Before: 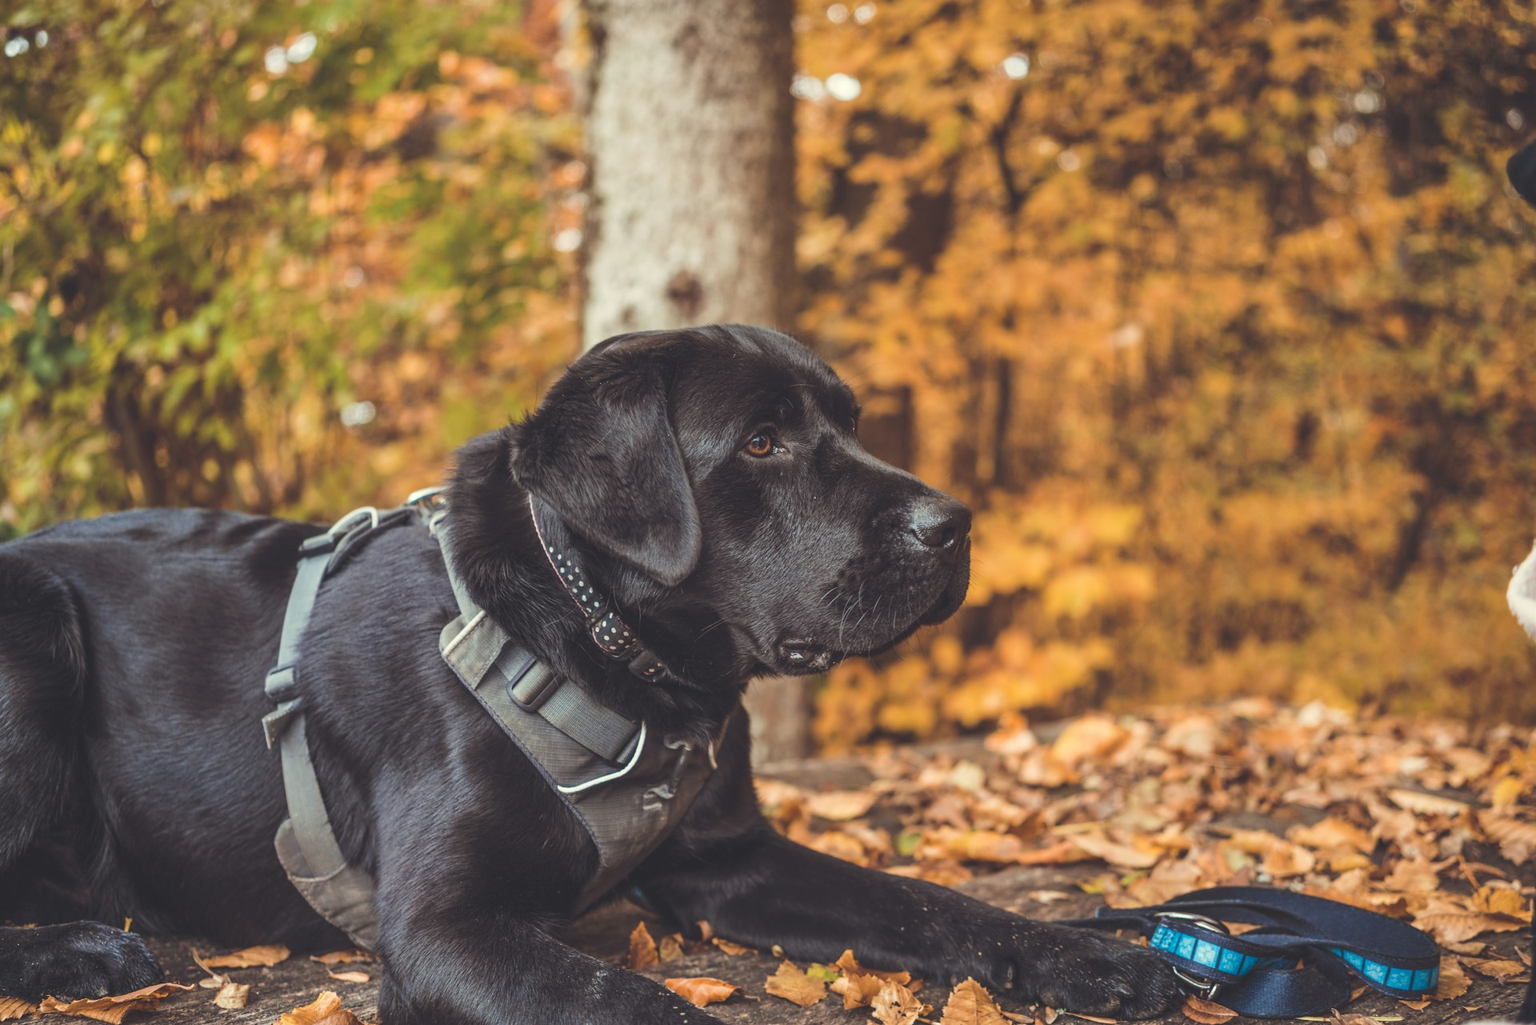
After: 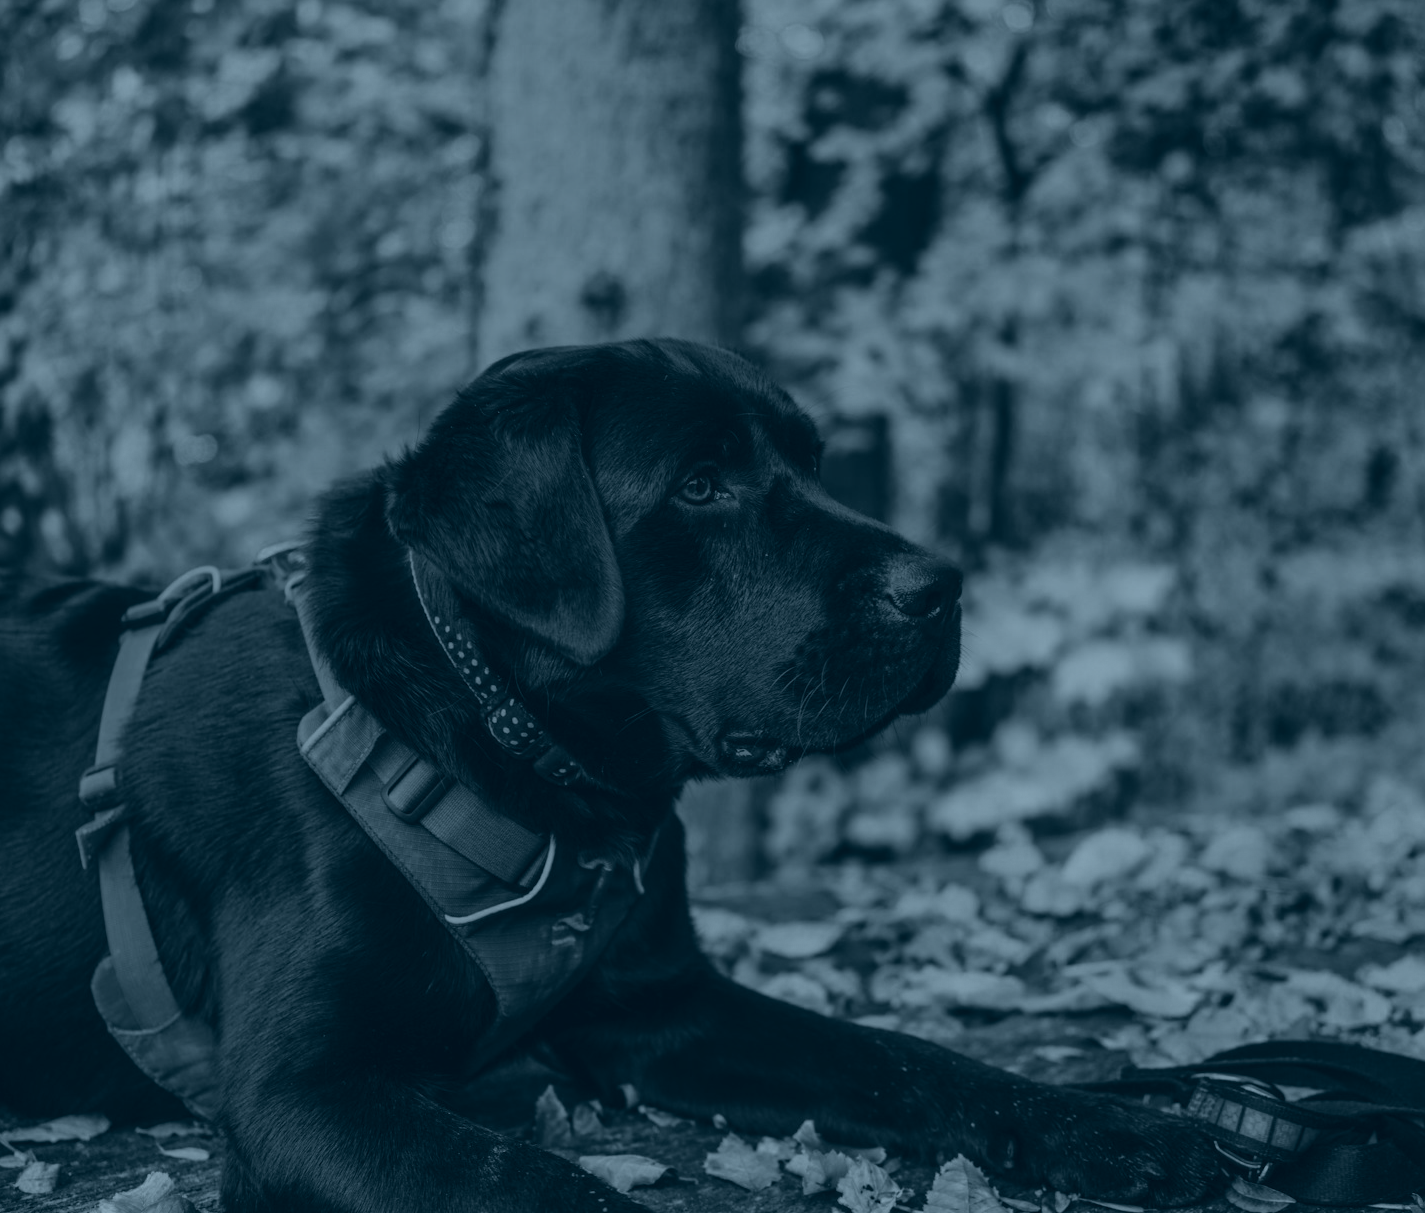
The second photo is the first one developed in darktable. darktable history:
color zones: curves: ch0 [(0.25, 0.667) (0.758, 0.368)]; ch1 [(0.215, 0.245) (0.761, 0.373)]; ch2 [(0.247, 0.554) (0.761, 0.436)]
colorize: hue 194.4°, saturation 29%, source mix 61.75%, lightness 3.98%, version 1
crop and rotate: left 13.15%, top 5.251%, right 12.609%
